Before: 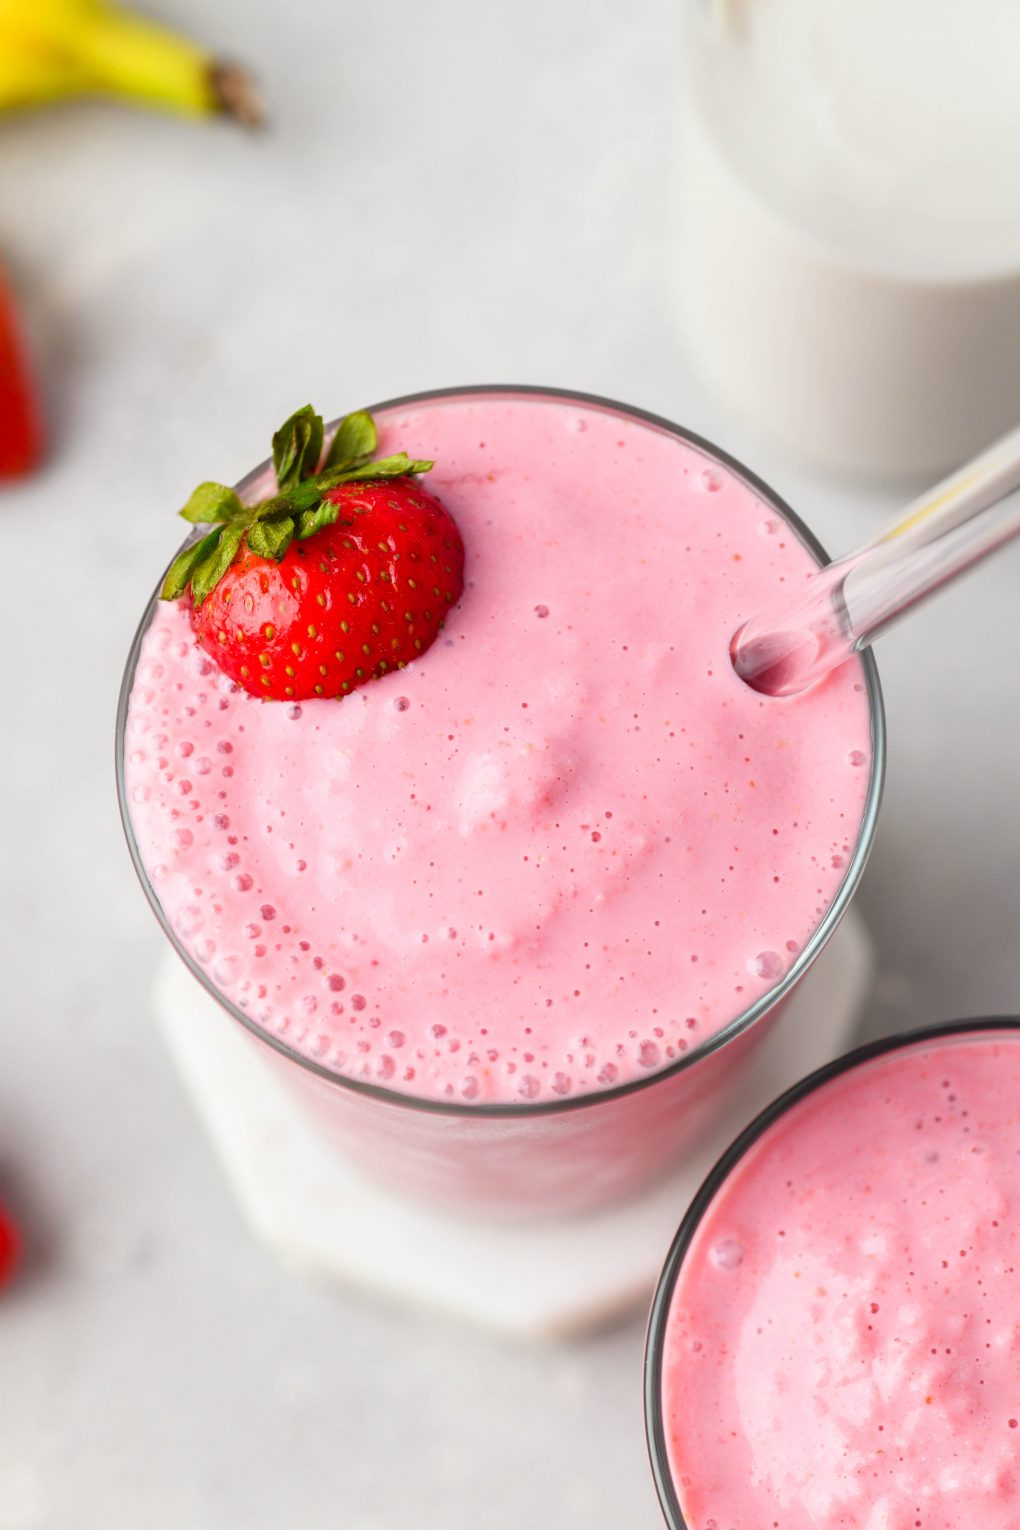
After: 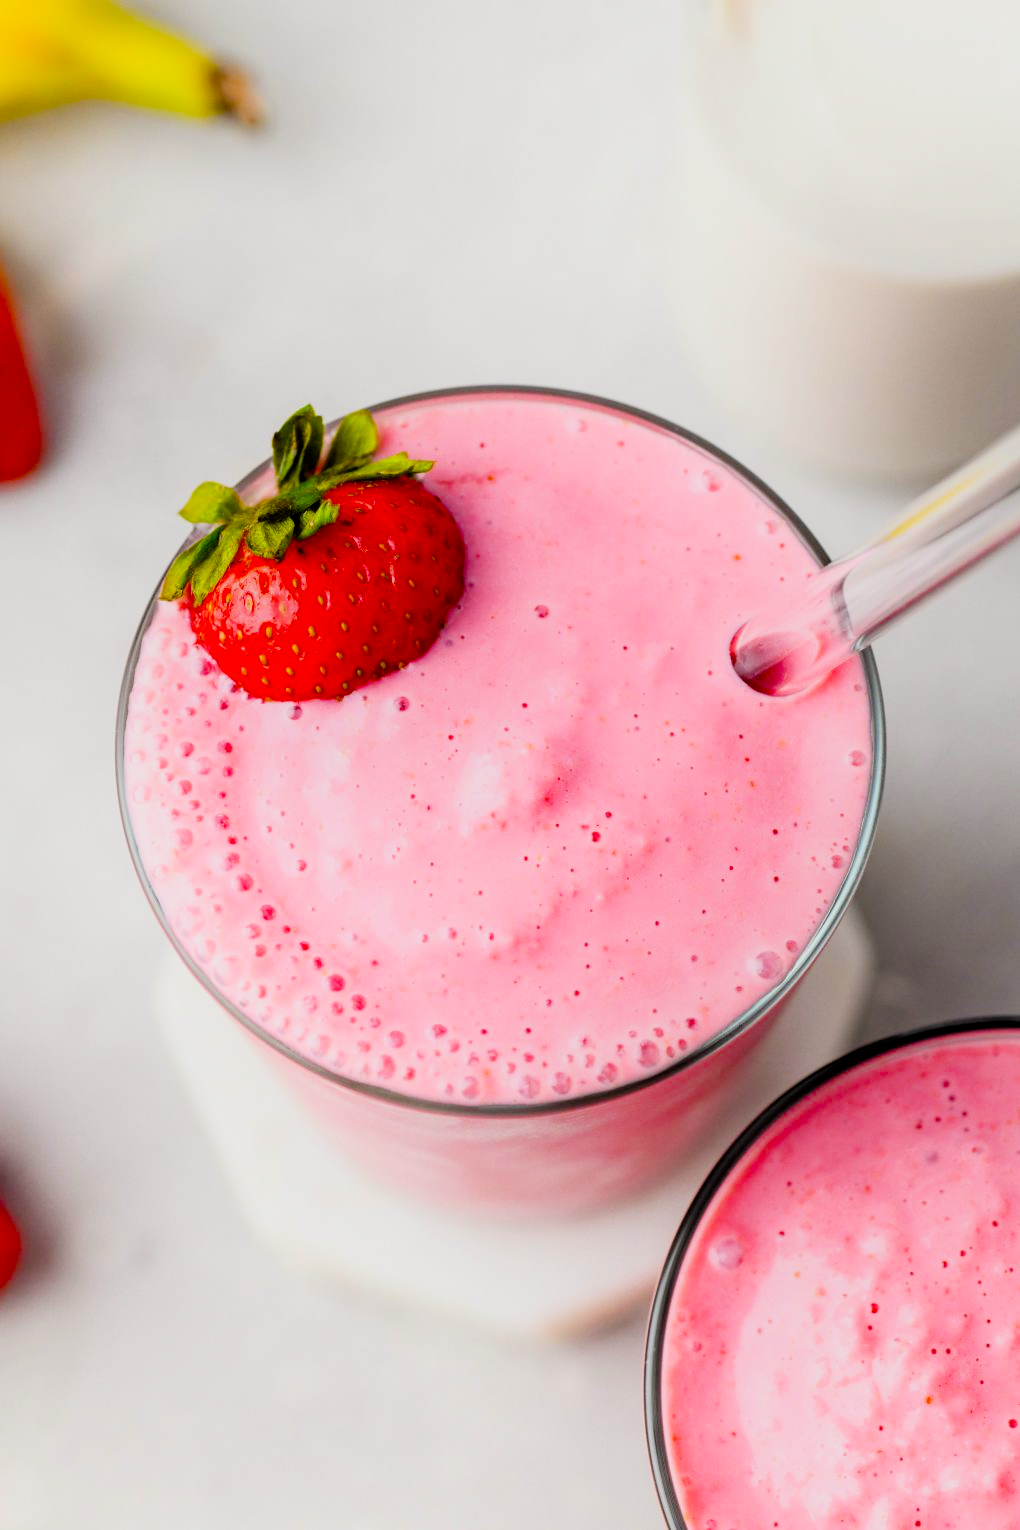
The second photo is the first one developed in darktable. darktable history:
shadows and highlights: shadows -23.08, highlights 46.15, soften with gaussian
filmic rgb: black relative exposure -7.75 EV, white relative exposure 4.4 EV, threshold 3 EV, target black luminance 0%, hardness 3.76, latitude 50.51%, contrast 1.074, highlights saturation mix 10%, shadows ↔ highlights balance -0.22%, color science v4 (2020), enable highlight reconstruction true
haze removal: strength 0.29, distance 0.25, compatibility mode true, adaptive false
